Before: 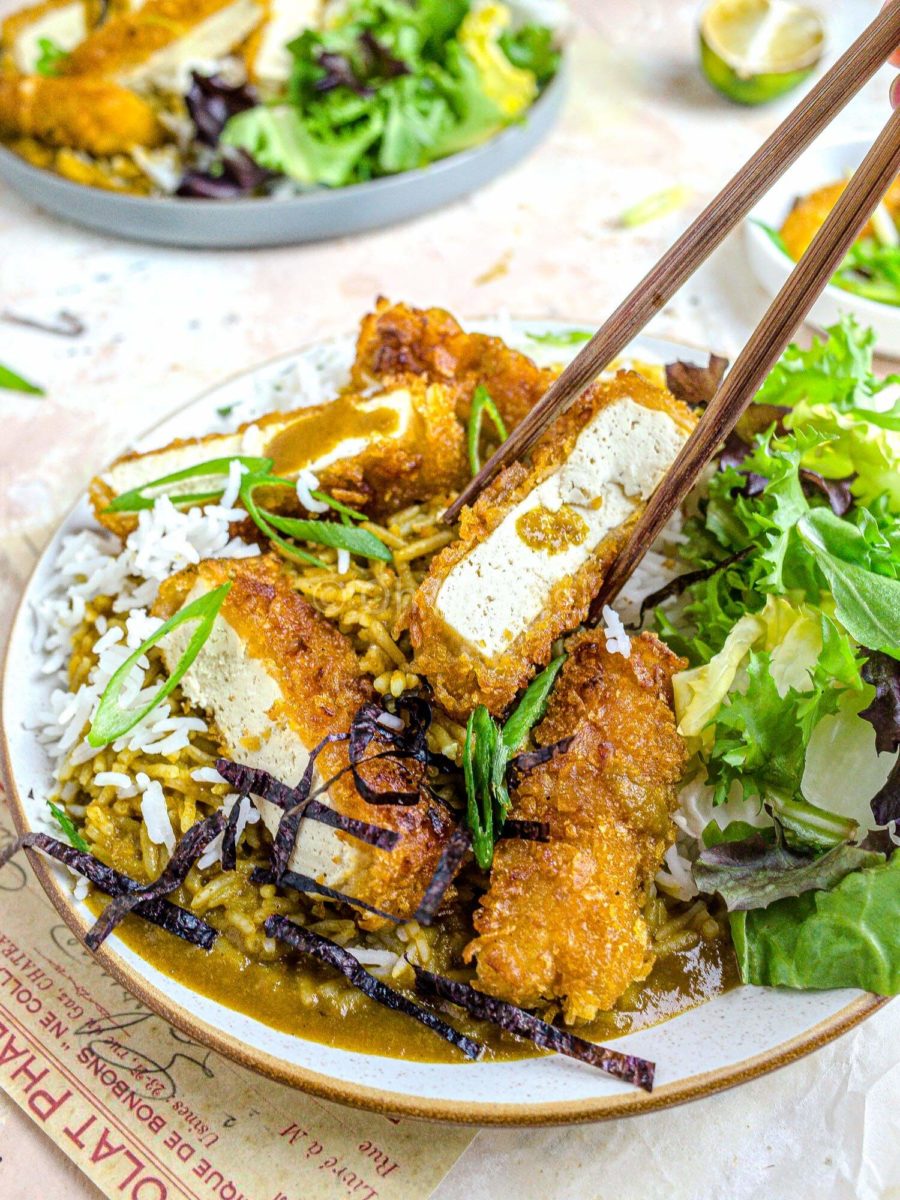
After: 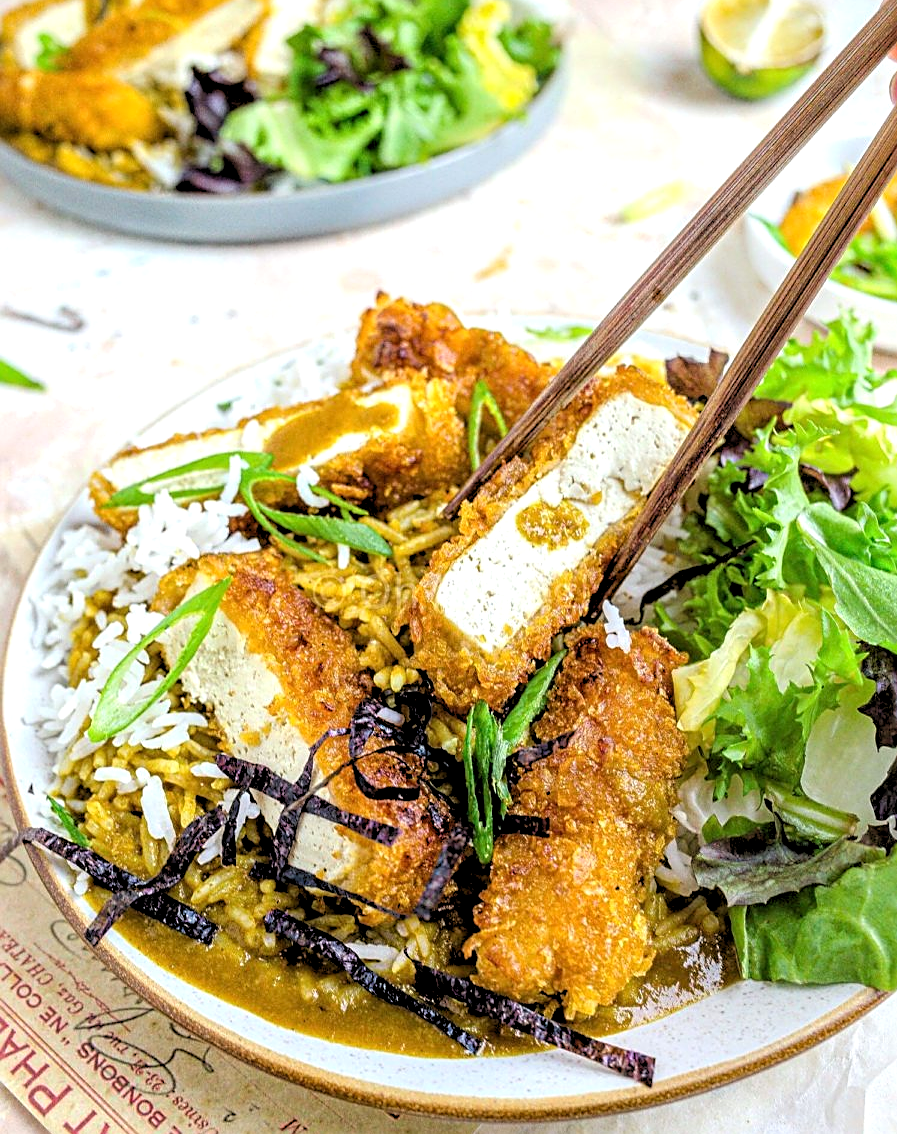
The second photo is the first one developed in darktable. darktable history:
rgb levels: levels [[0.013, 0.434, 0.89], [0, 0.5, 1], [0, 0.5, 1]]
crop: top 0.448%, right 0.264%, bottom 5.045%
sharpen: on, module defaults
